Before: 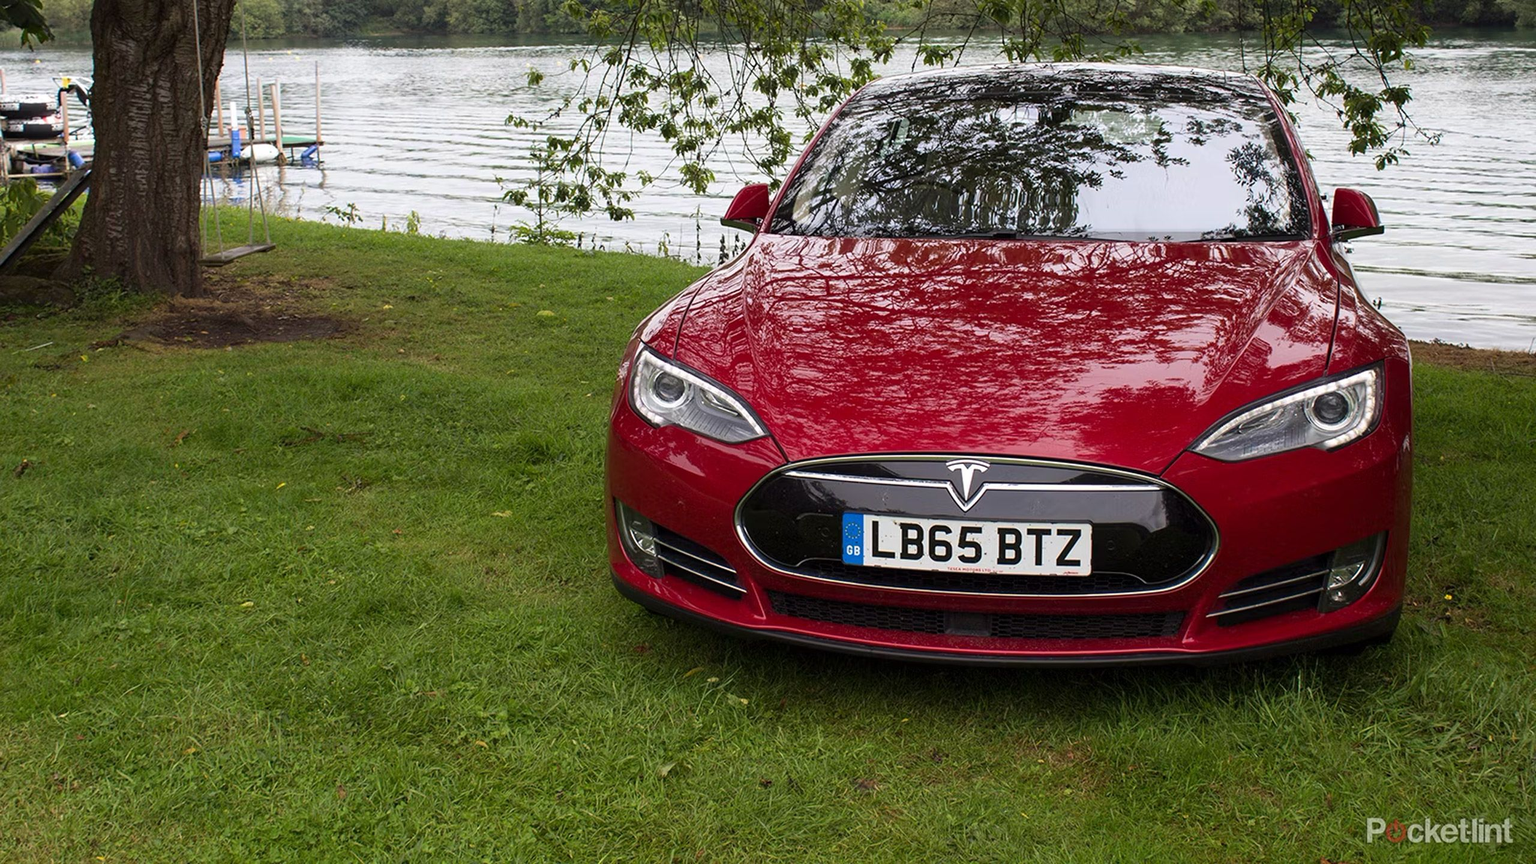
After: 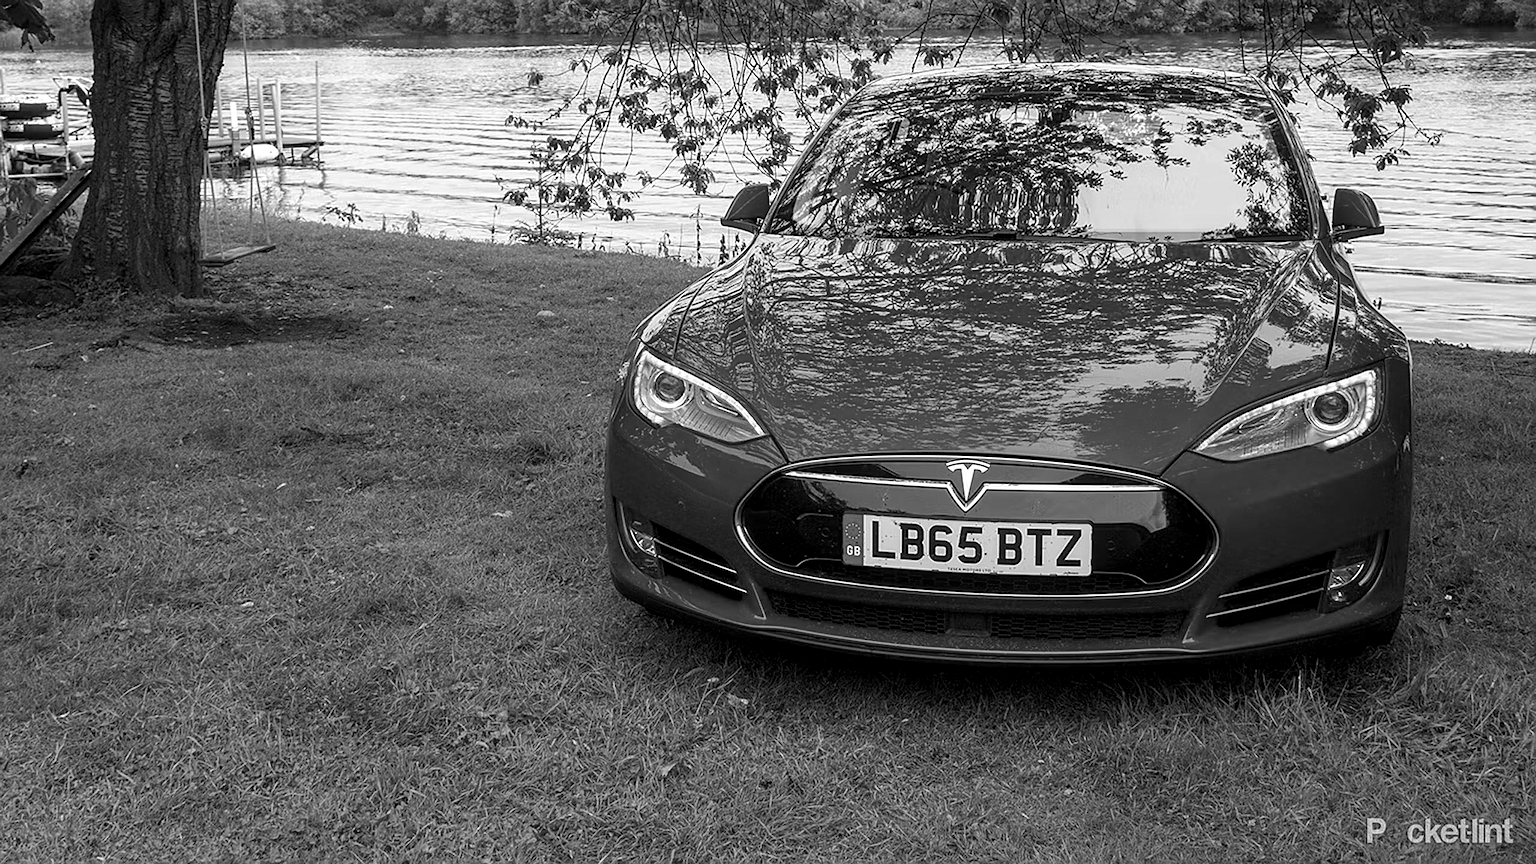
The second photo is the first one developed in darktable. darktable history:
sharpen: on, module defaults
local contrast: detail 130%
monochrome: on, module defaults
